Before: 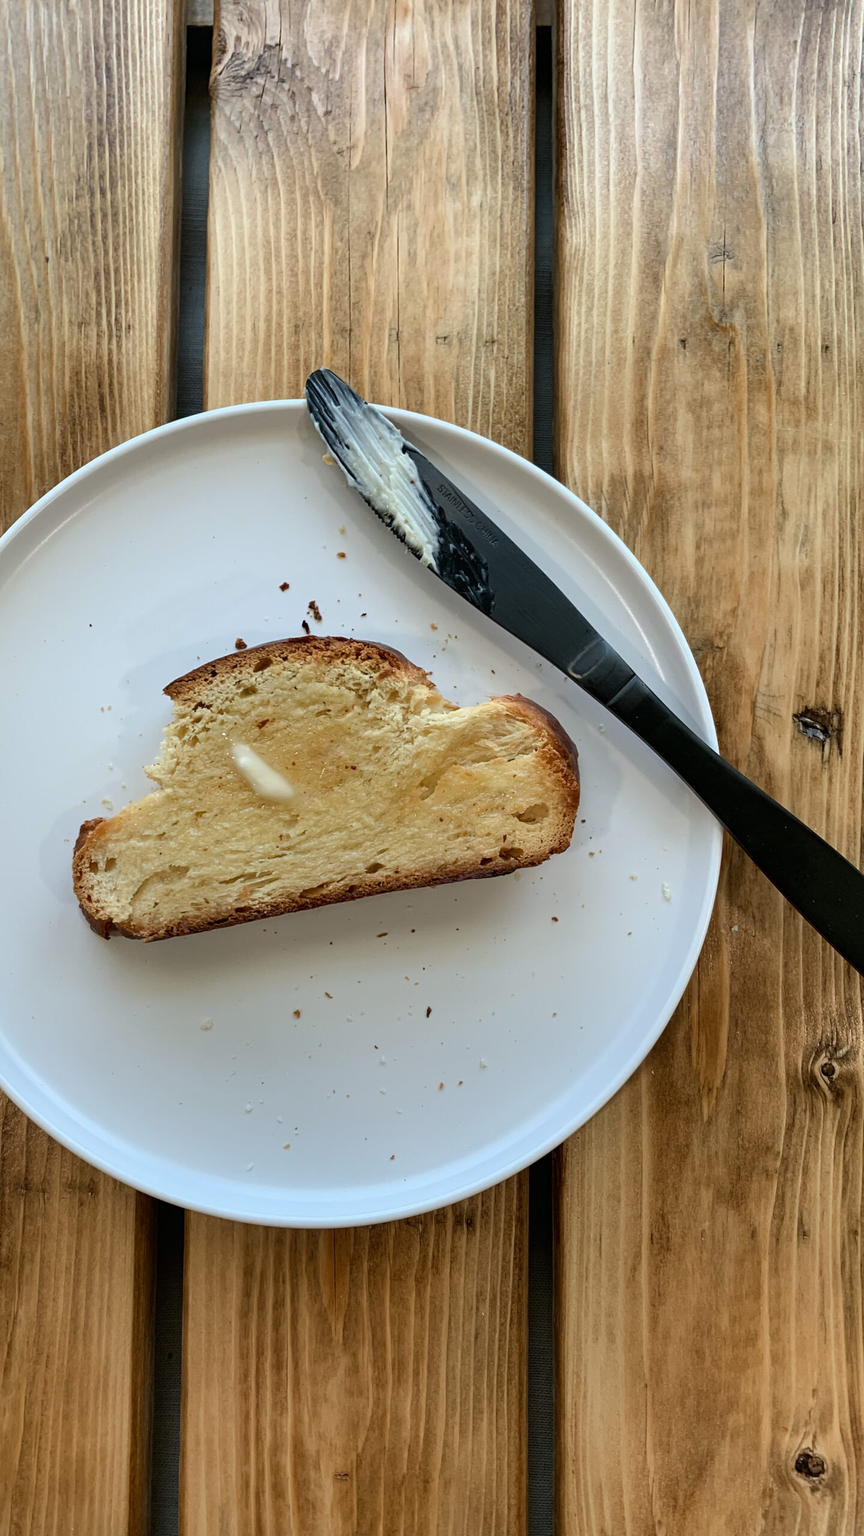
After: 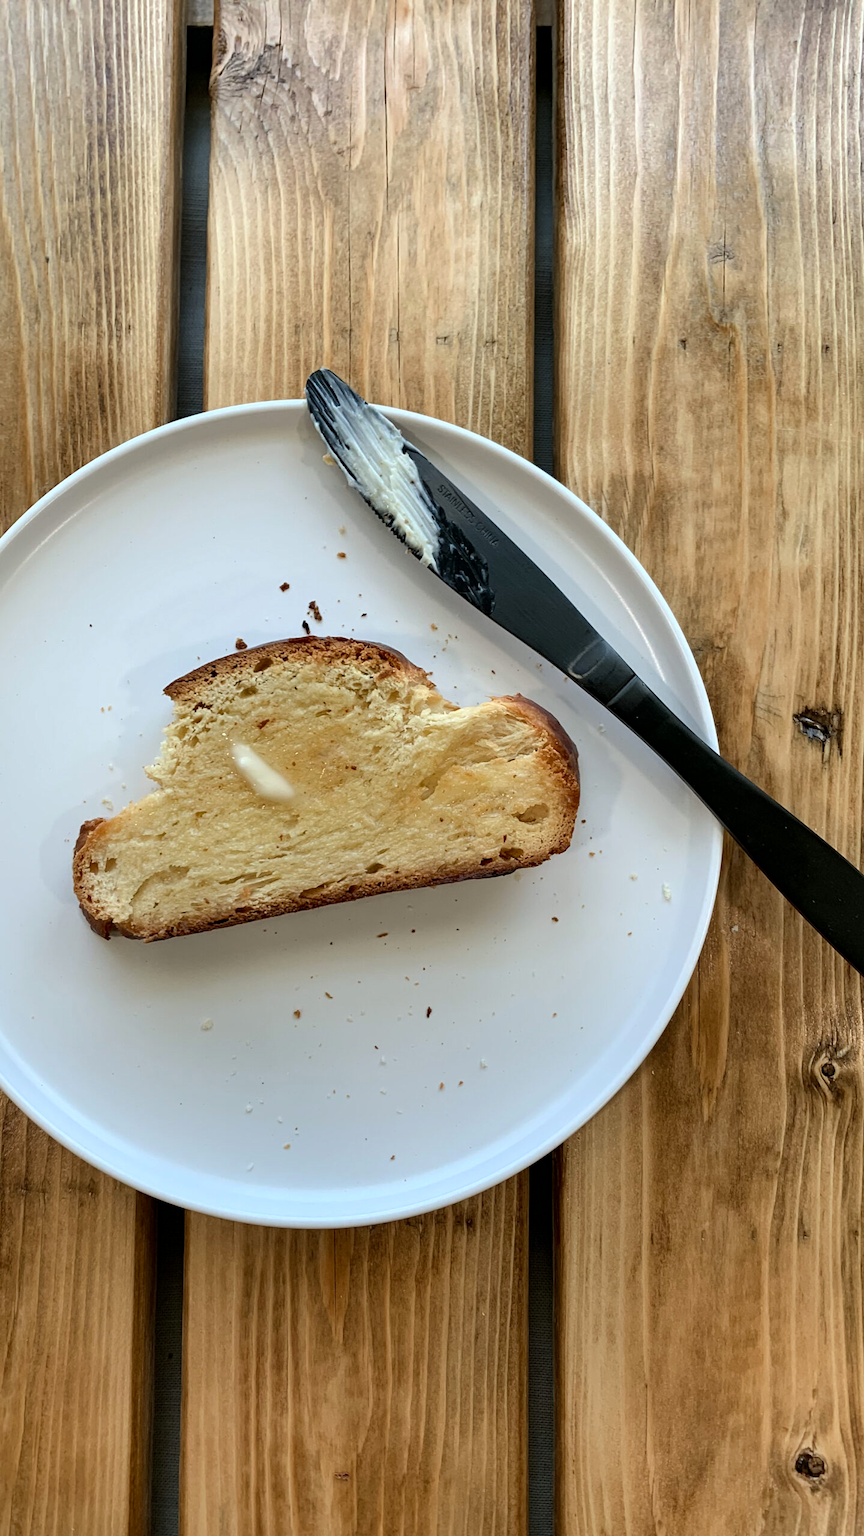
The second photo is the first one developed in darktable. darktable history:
exposure: black level correction 0.001, exposure 0.143 EV, compensate exposure bias true, compensate highlight preservation false
